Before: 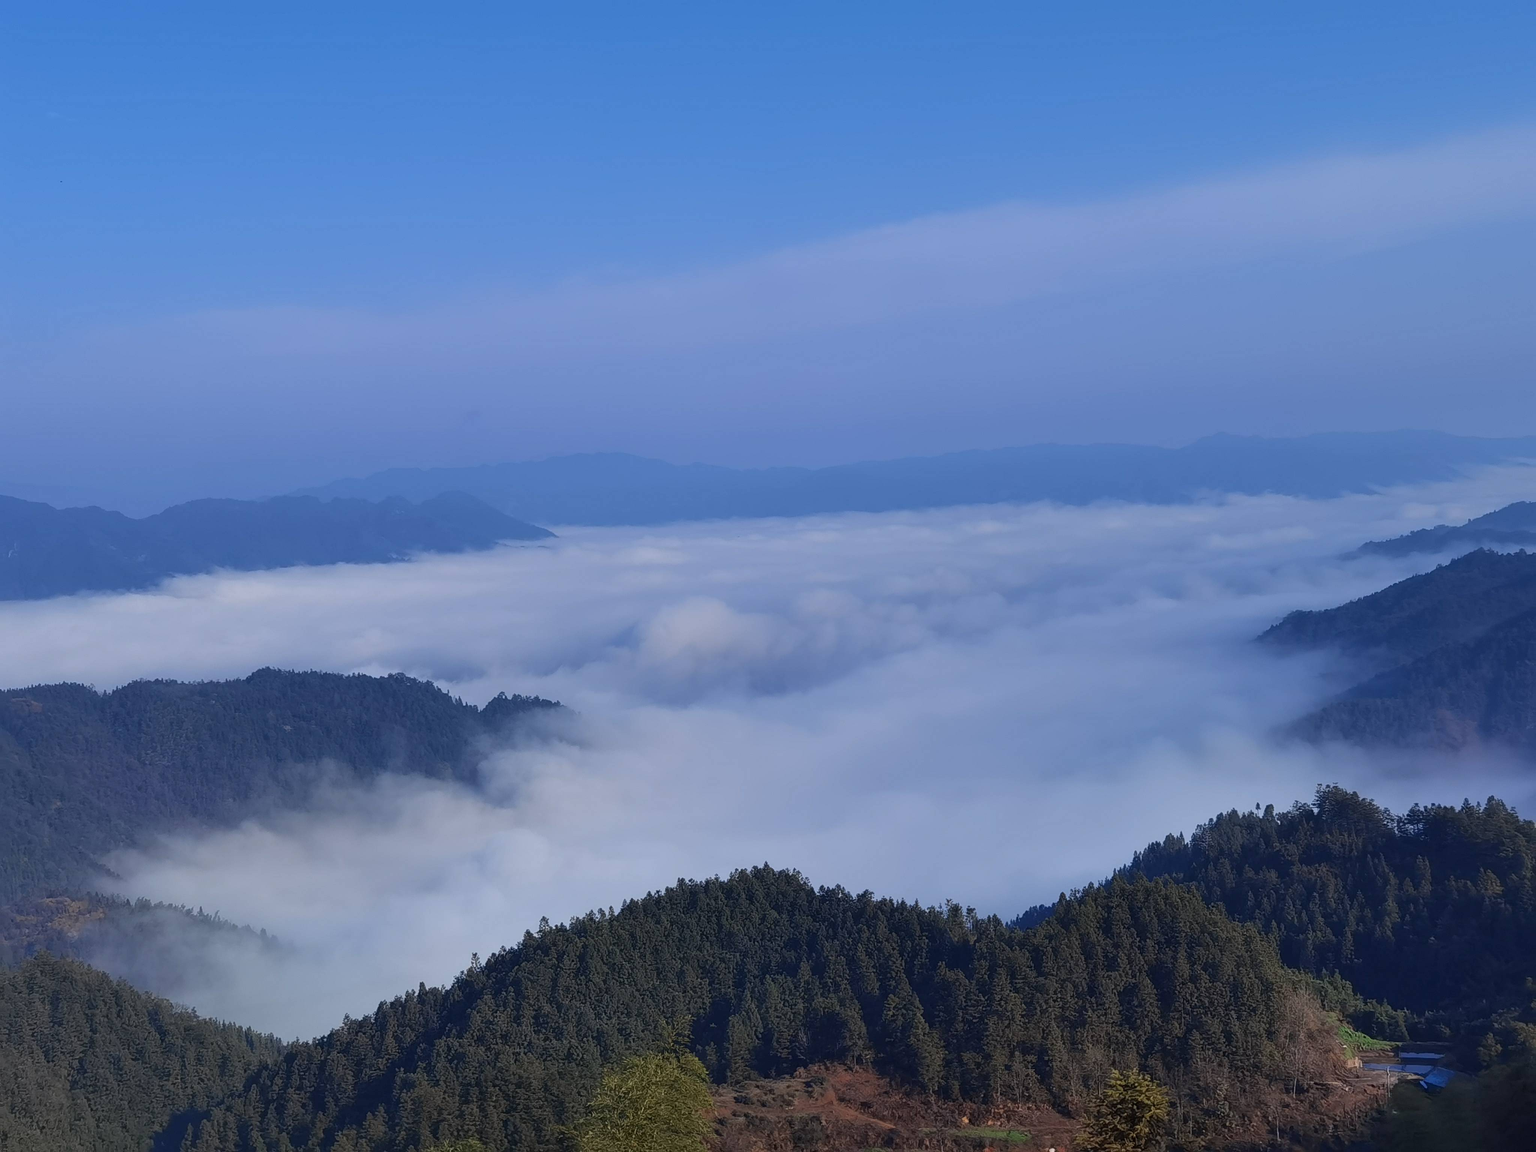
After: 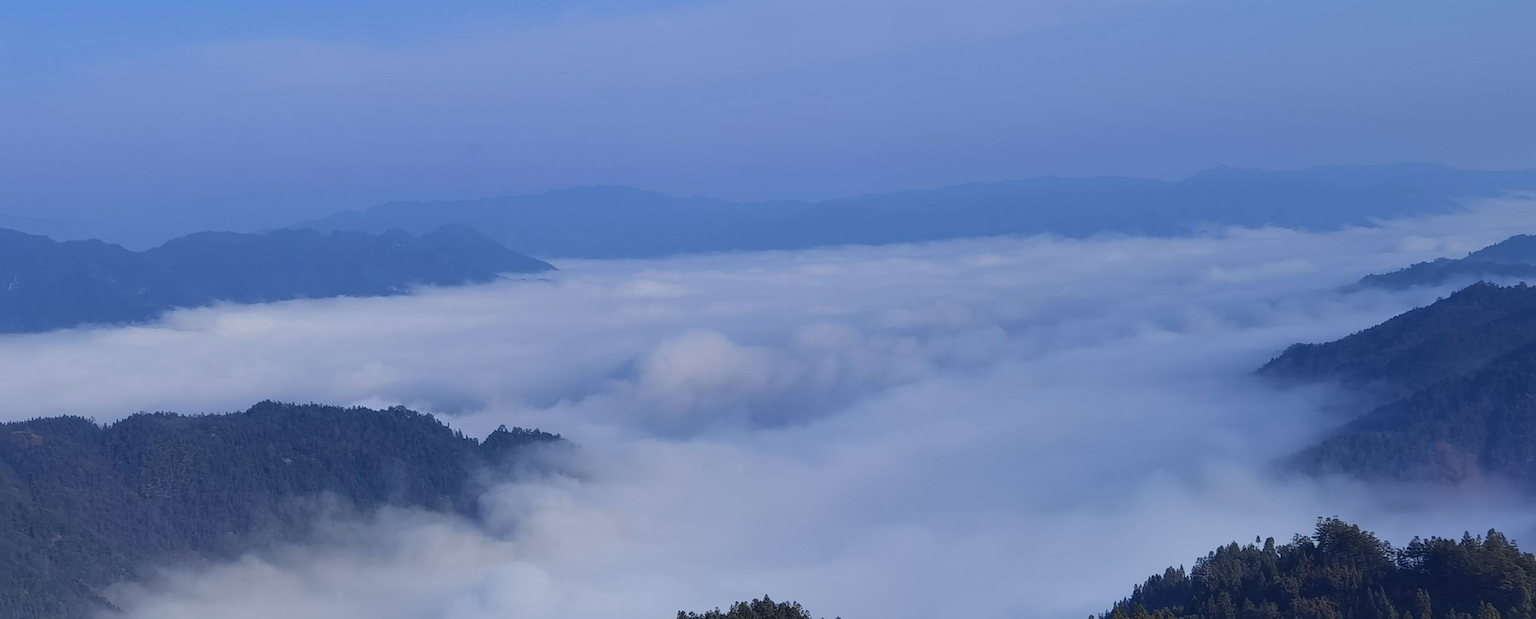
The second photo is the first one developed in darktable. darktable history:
crop and rotate: top 23.232%, bottom 22.93%
